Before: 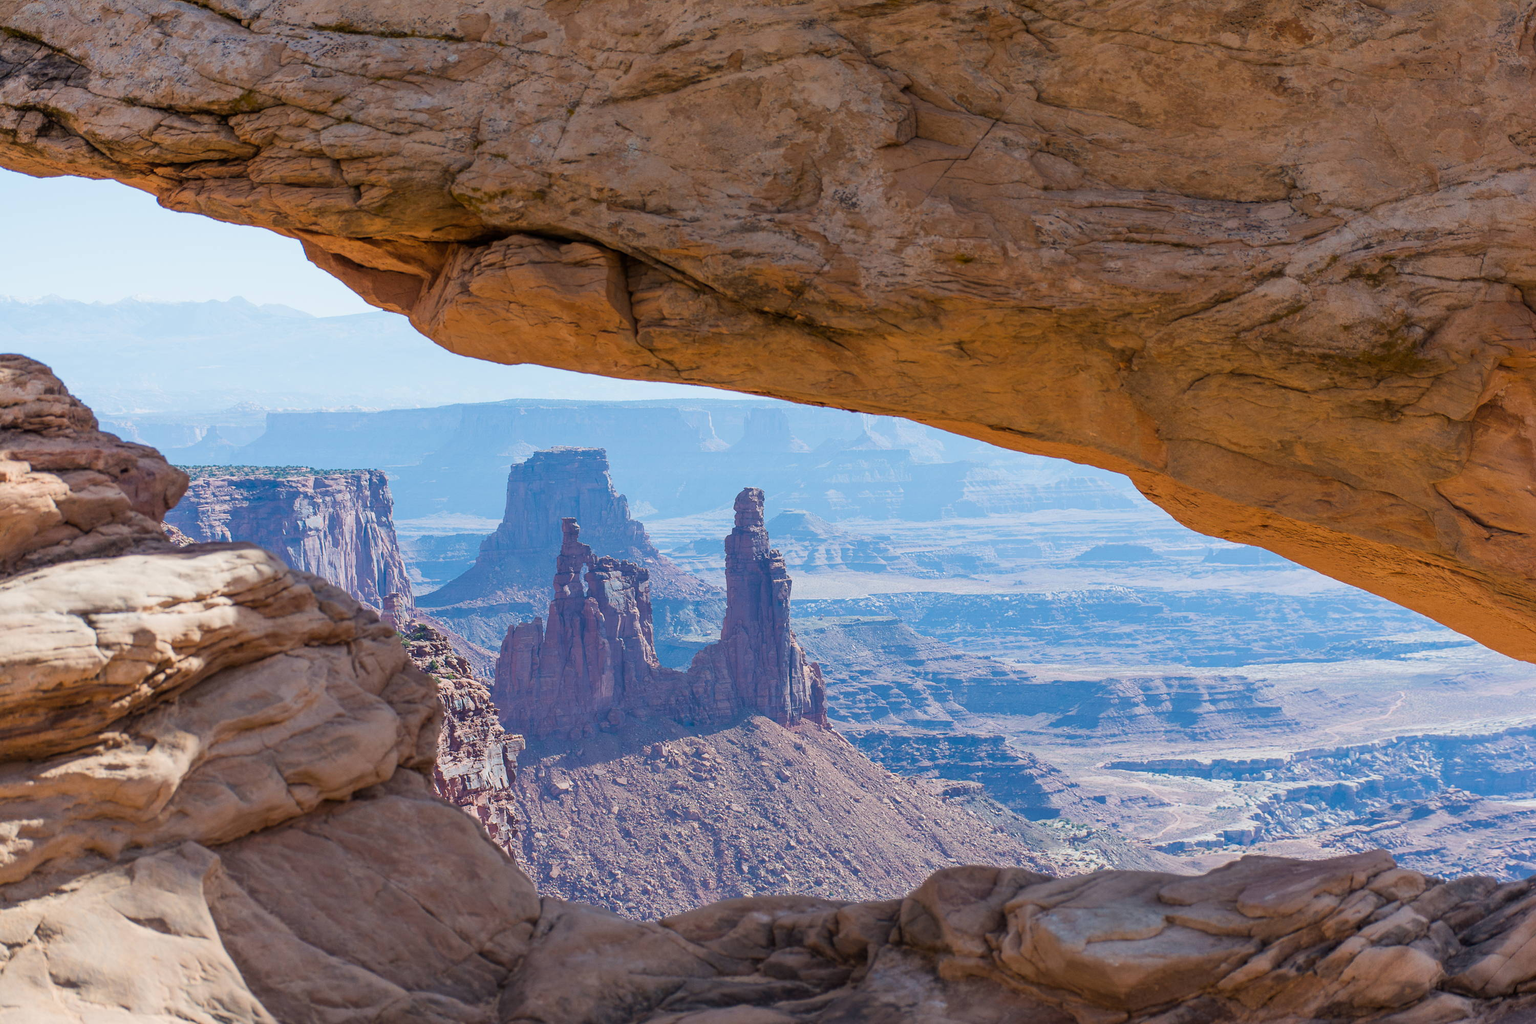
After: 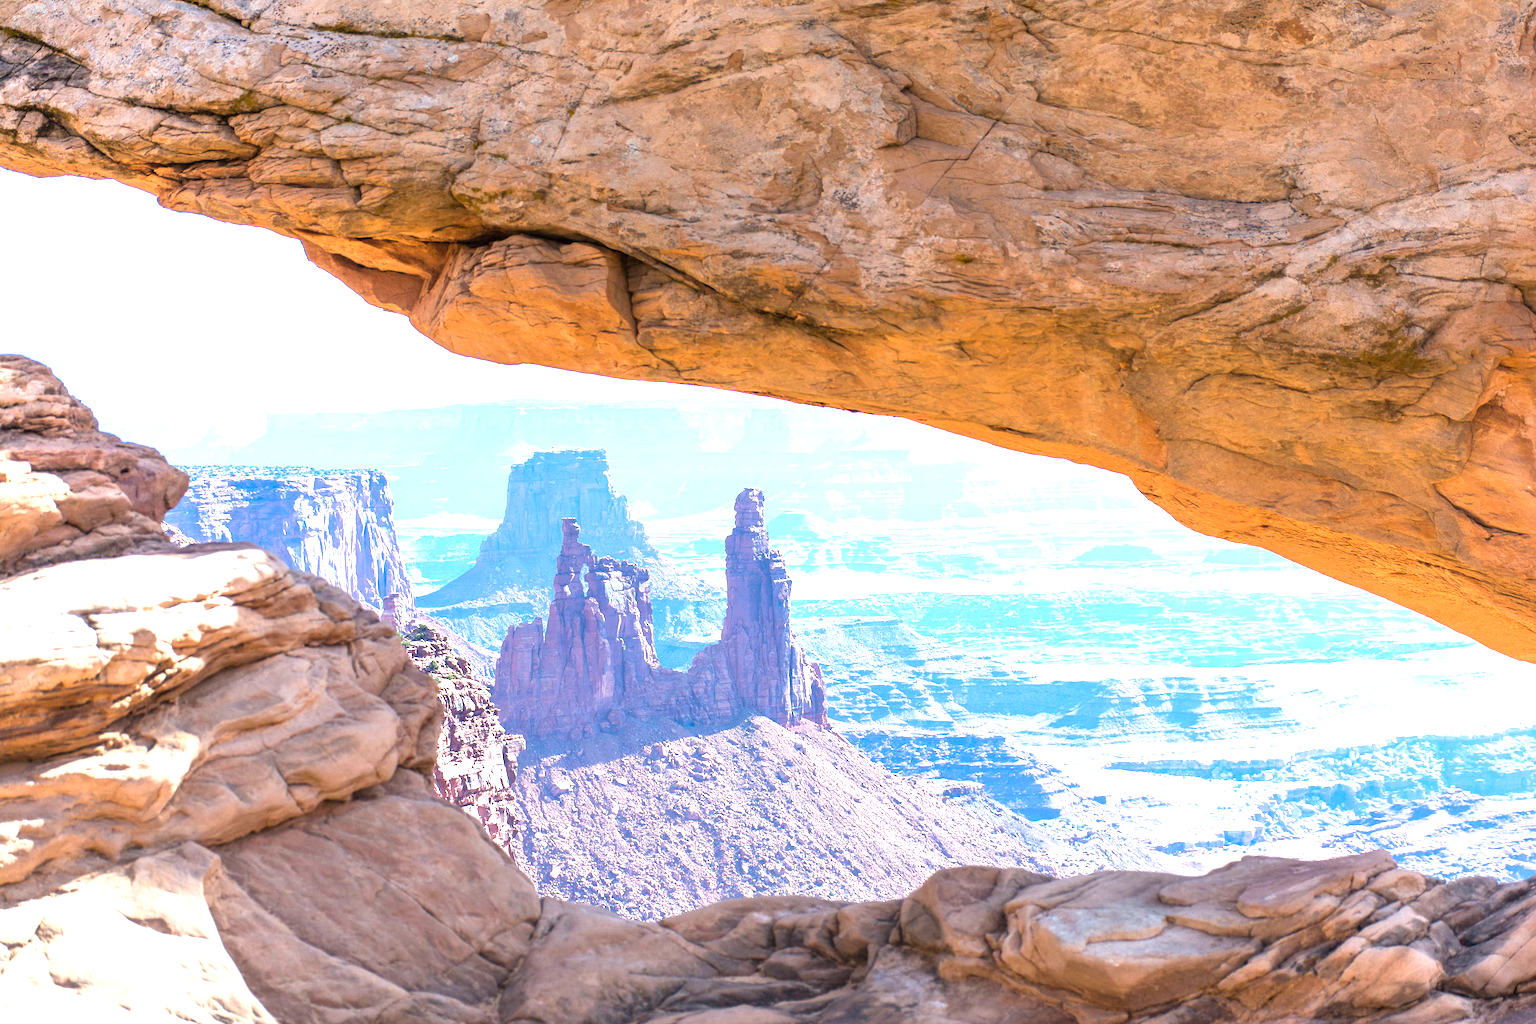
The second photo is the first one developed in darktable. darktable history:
exposure: black level correction 0, exposure 1.6 EV, compensate exposure bias true, compensate highlight preservation false
color balance: input saturation 99%
